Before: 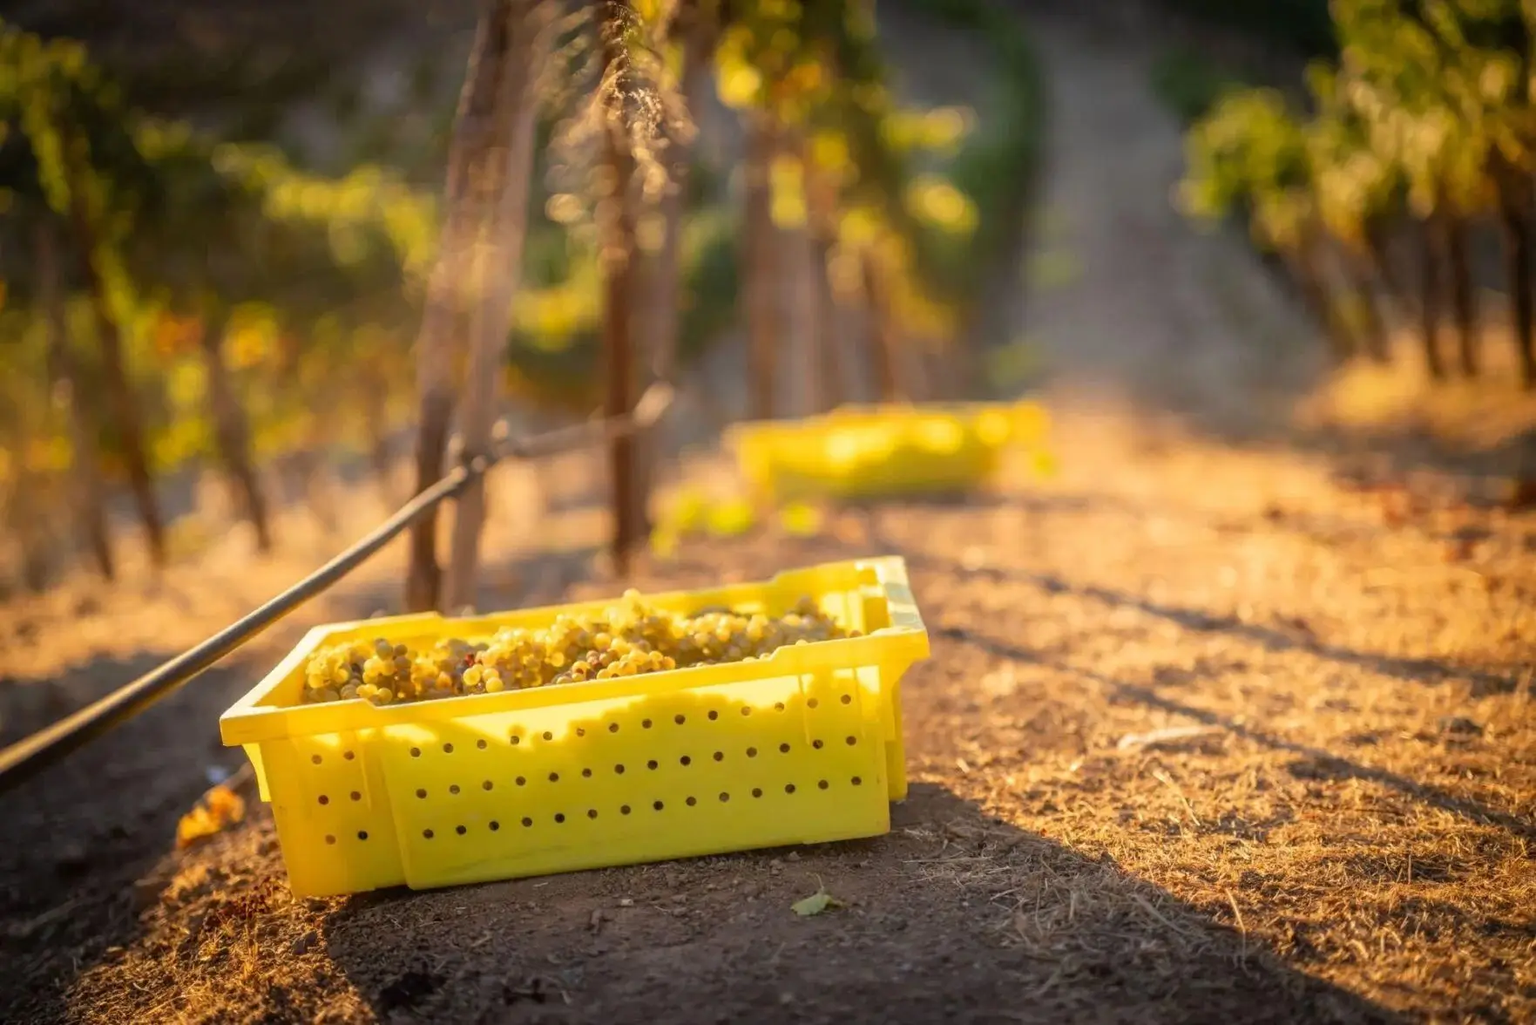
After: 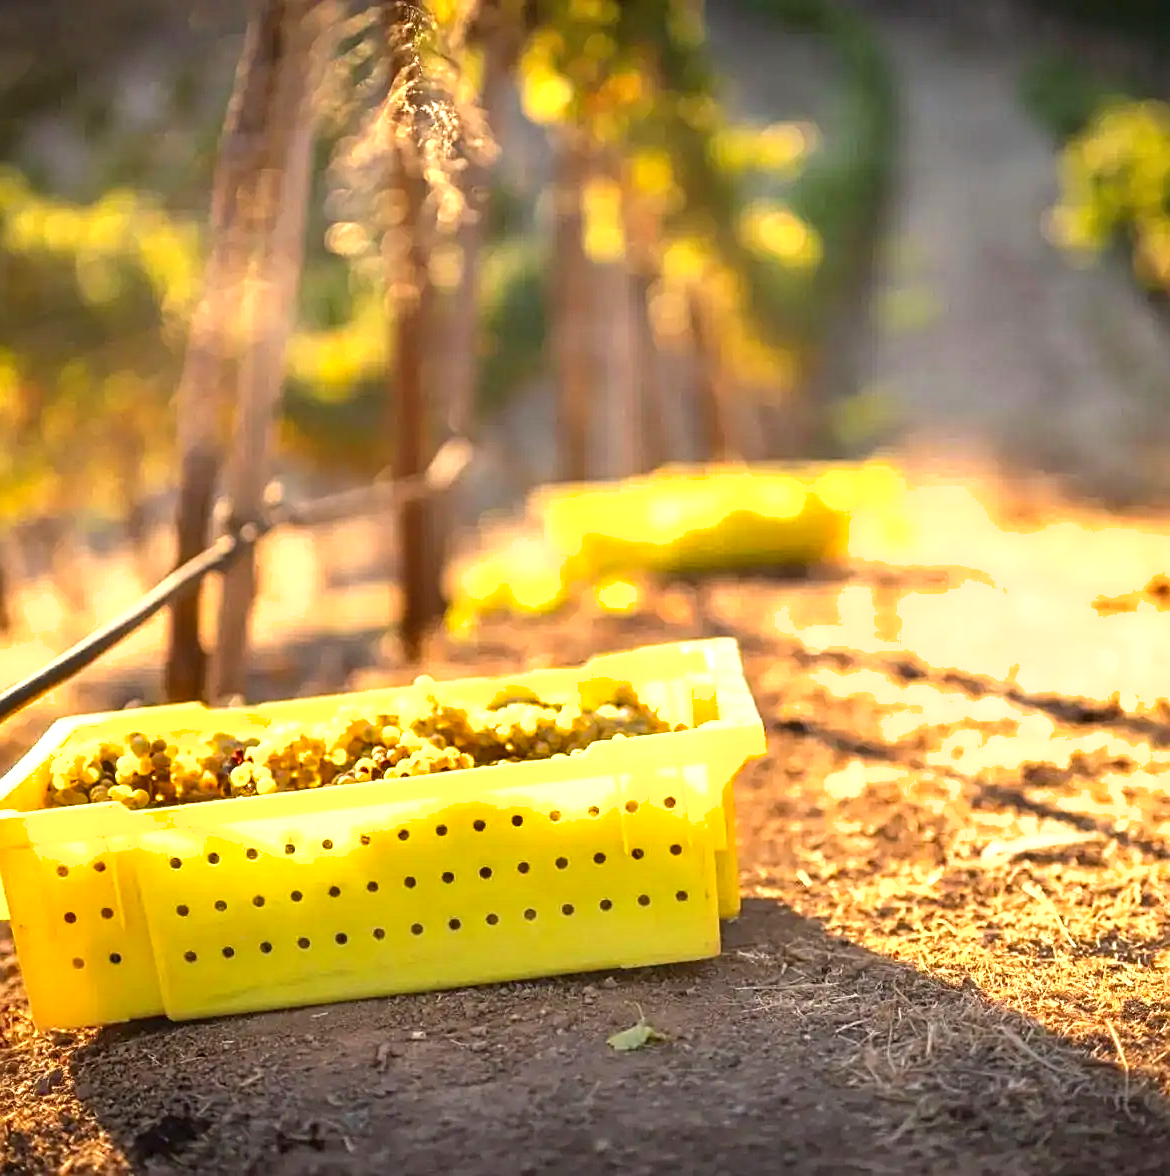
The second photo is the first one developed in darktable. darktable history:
exposure: exposure 1 EV, compensate highlight preservation false
sharpen: on, module defaults
crop: left 17.101%, right 16.527%
shadows and highlights: shadows 5.58, soften with gaussian
contrast equalizer: y [[0.5, 0.5, 0.472, 0.5, 0.5, 0.5], [0.5 ×6], [0.5 ×6], [0 ×6], [0 ×6]]
